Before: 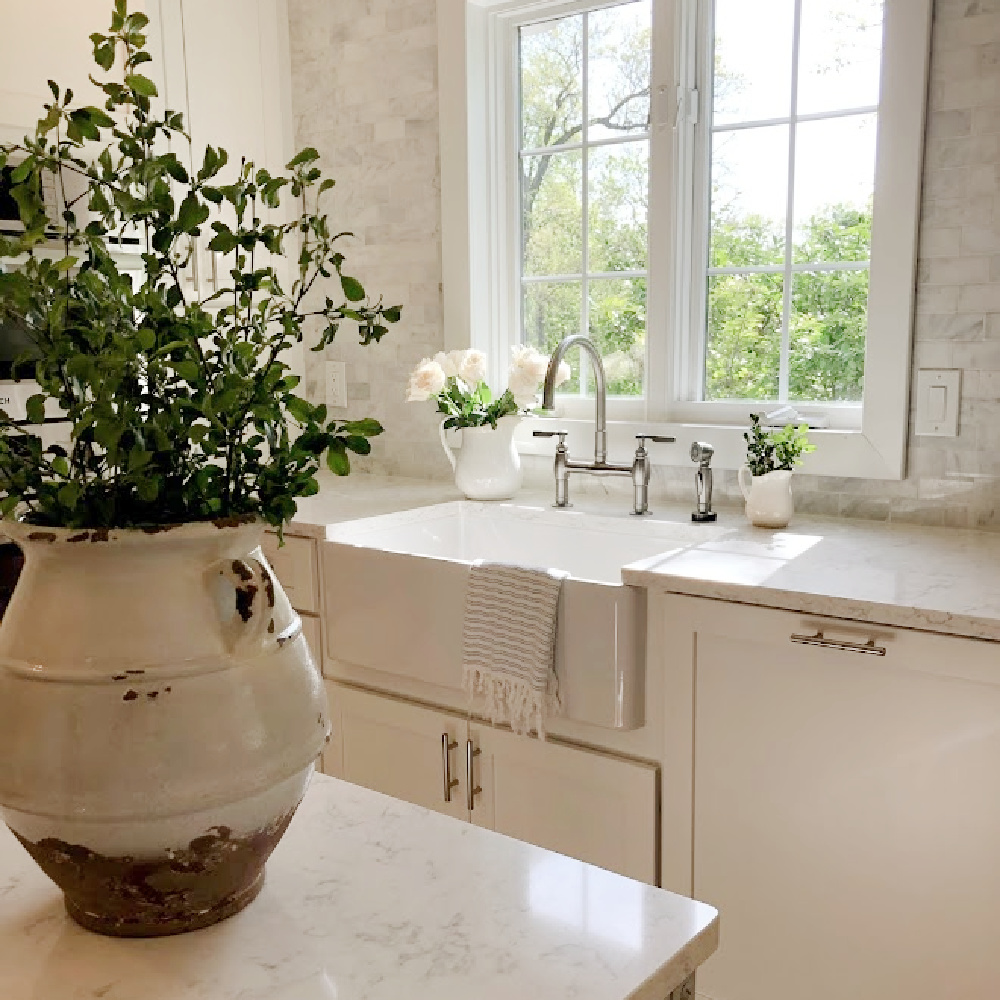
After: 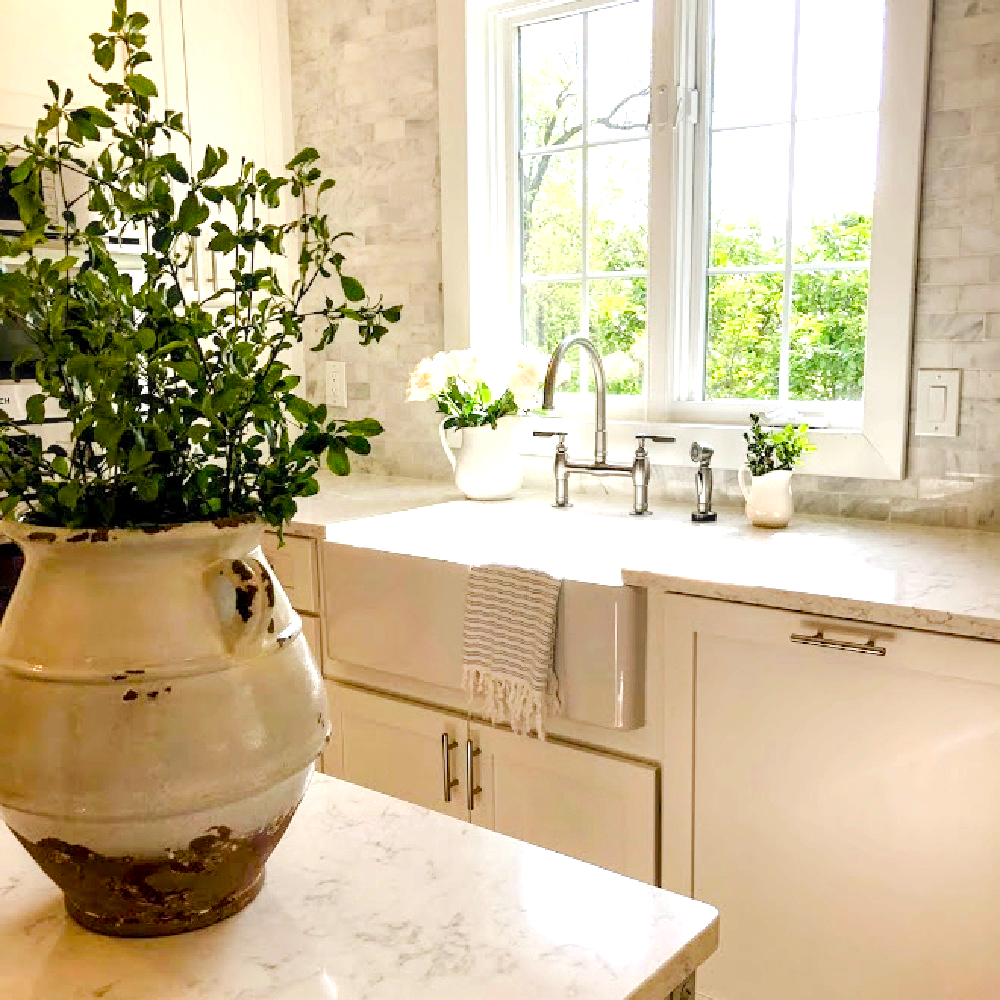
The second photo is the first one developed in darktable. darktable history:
color balance rgb: perceptual saturation grading › global saturation 40.315%, perceptual brilliance grading › global brilliance 17.61%, global vibrance 20%
local contrast: detail 130%
